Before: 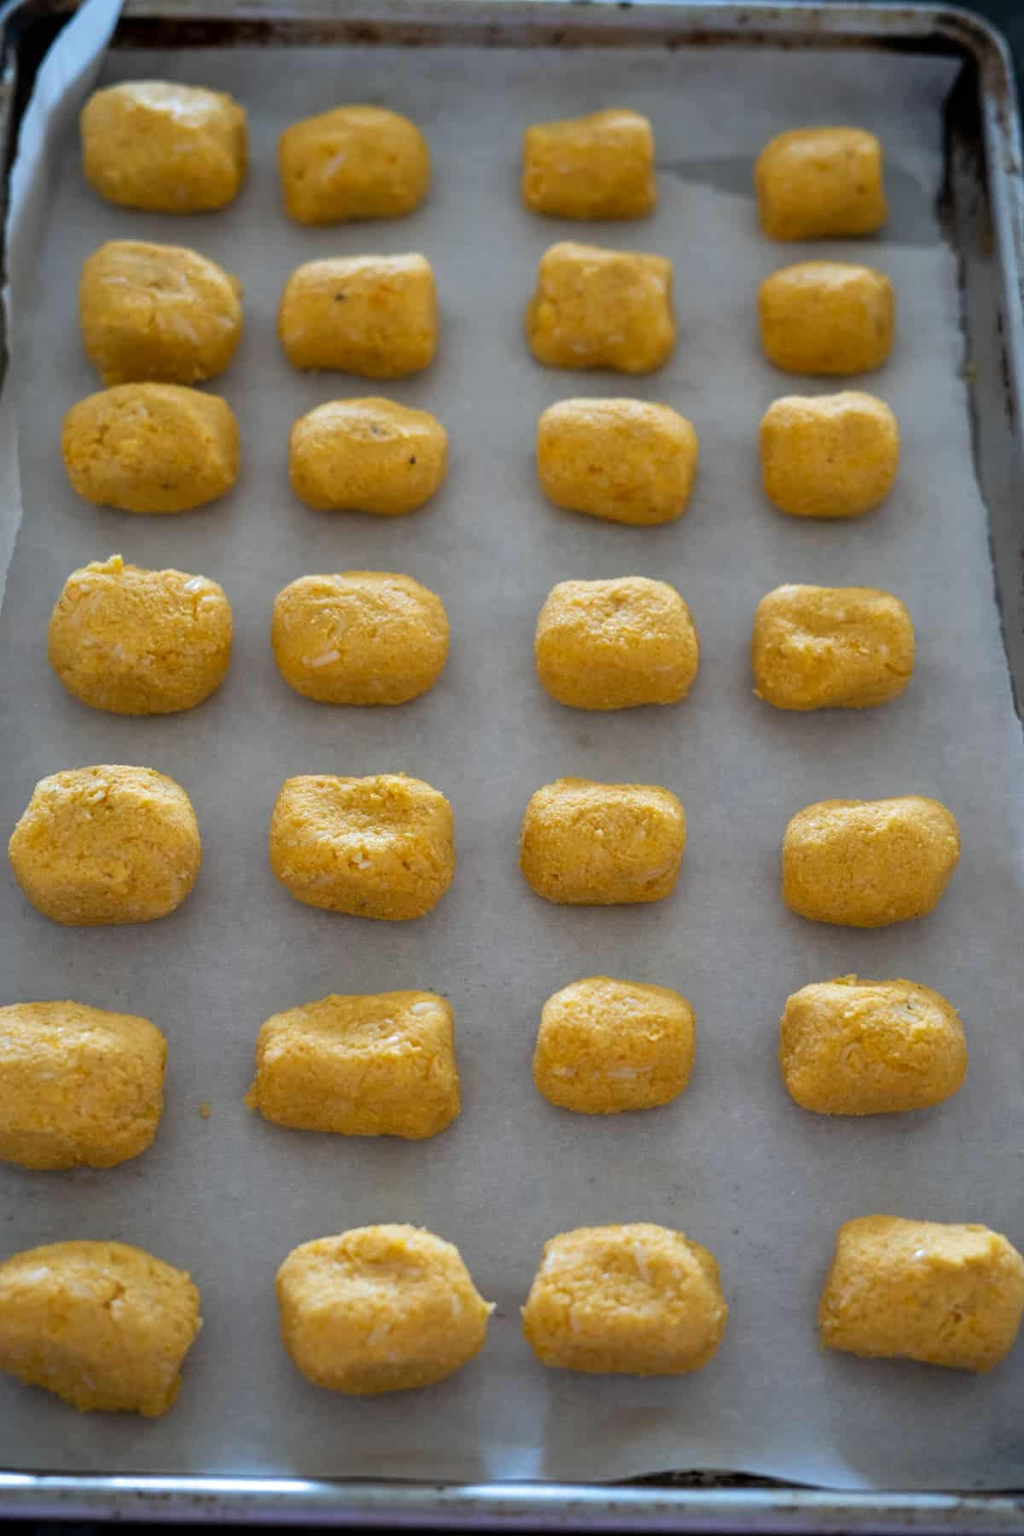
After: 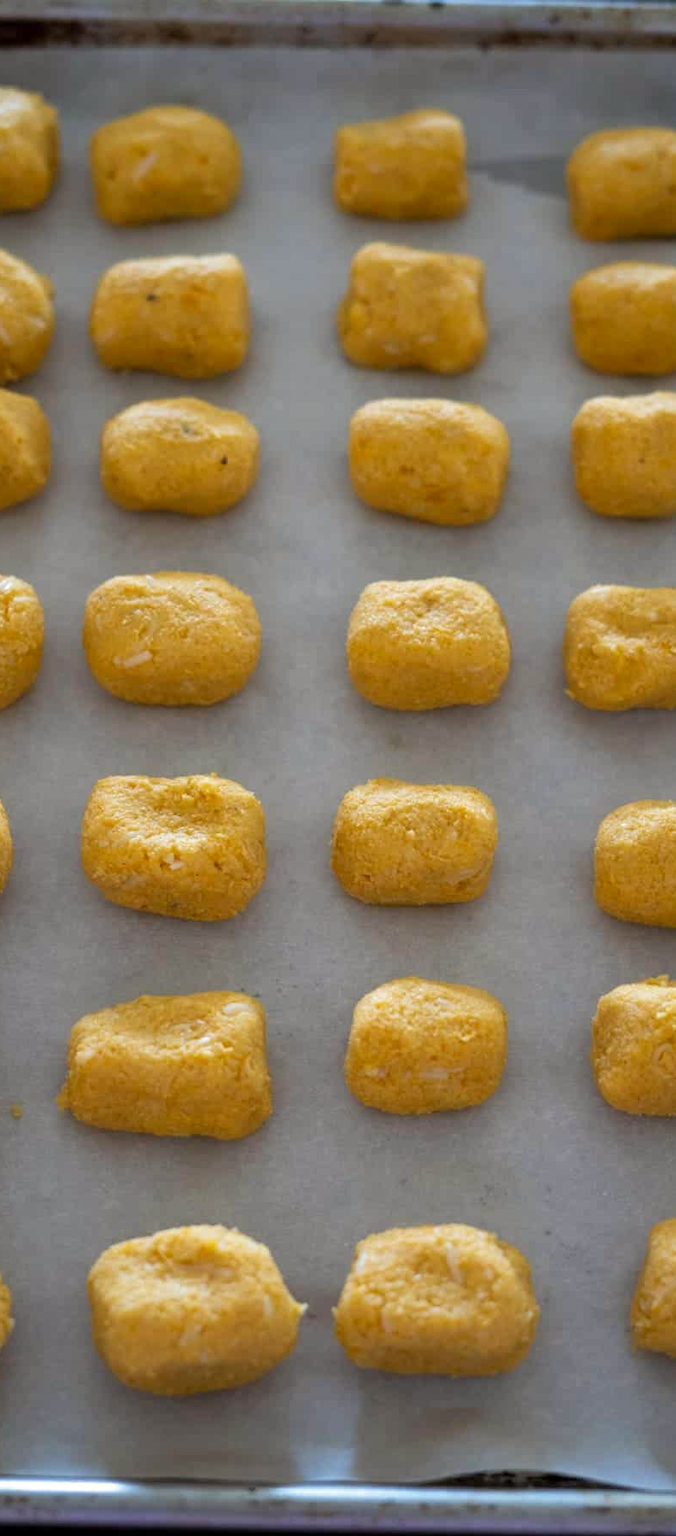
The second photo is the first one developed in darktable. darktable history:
color calibration: x 0.342, y 0.355, temperature 5146 K
crop and rotate: left 18.442%, right 15.508%
tone equalizer: on, module defaults
